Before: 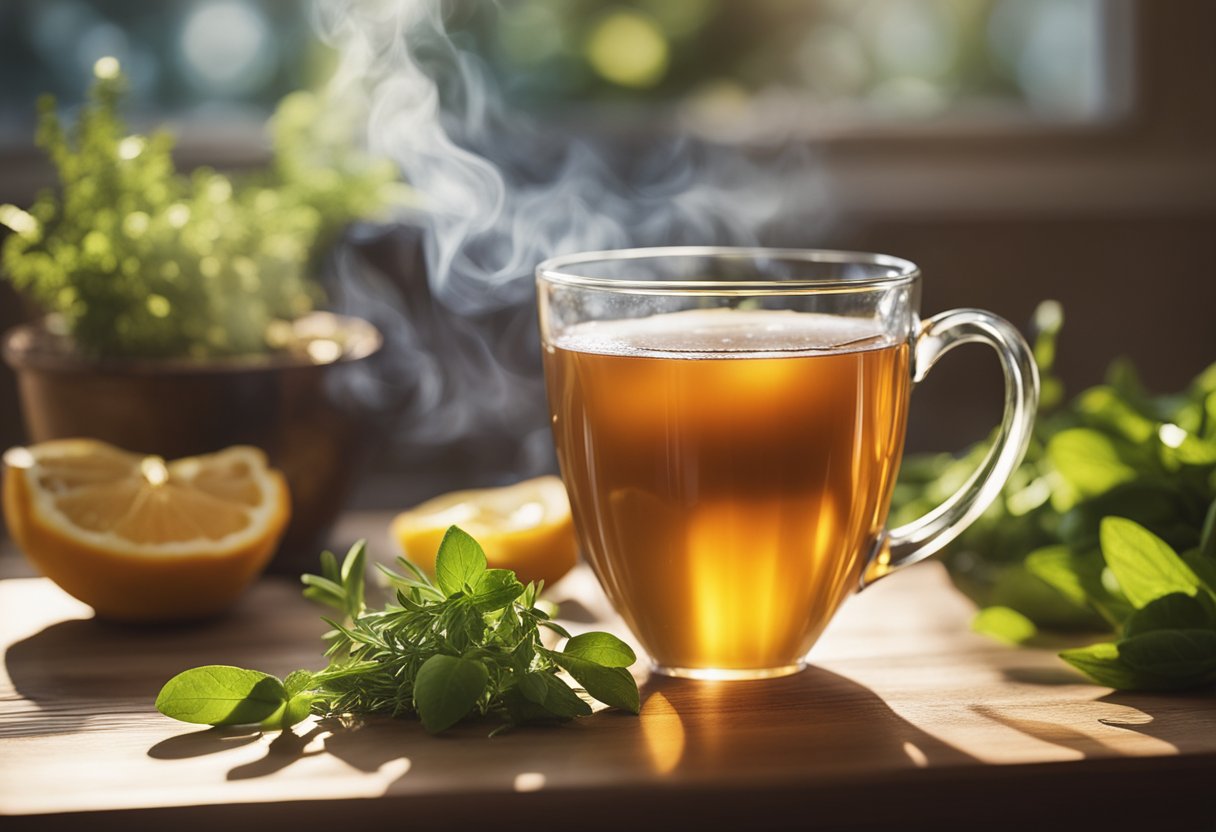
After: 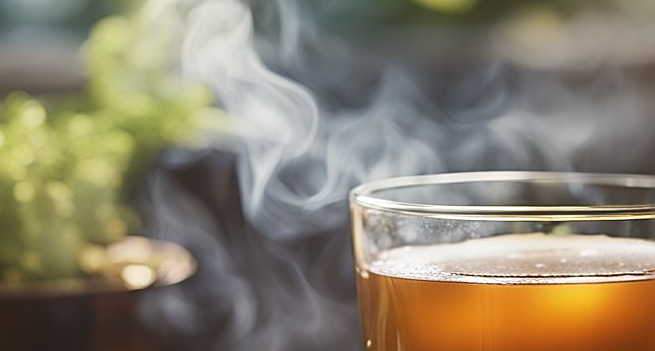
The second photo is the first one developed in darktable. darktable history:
sharpen: amount 0.6
crop: left 15.306%, top 9.065%, right 30.789%, bottom 48.638%
